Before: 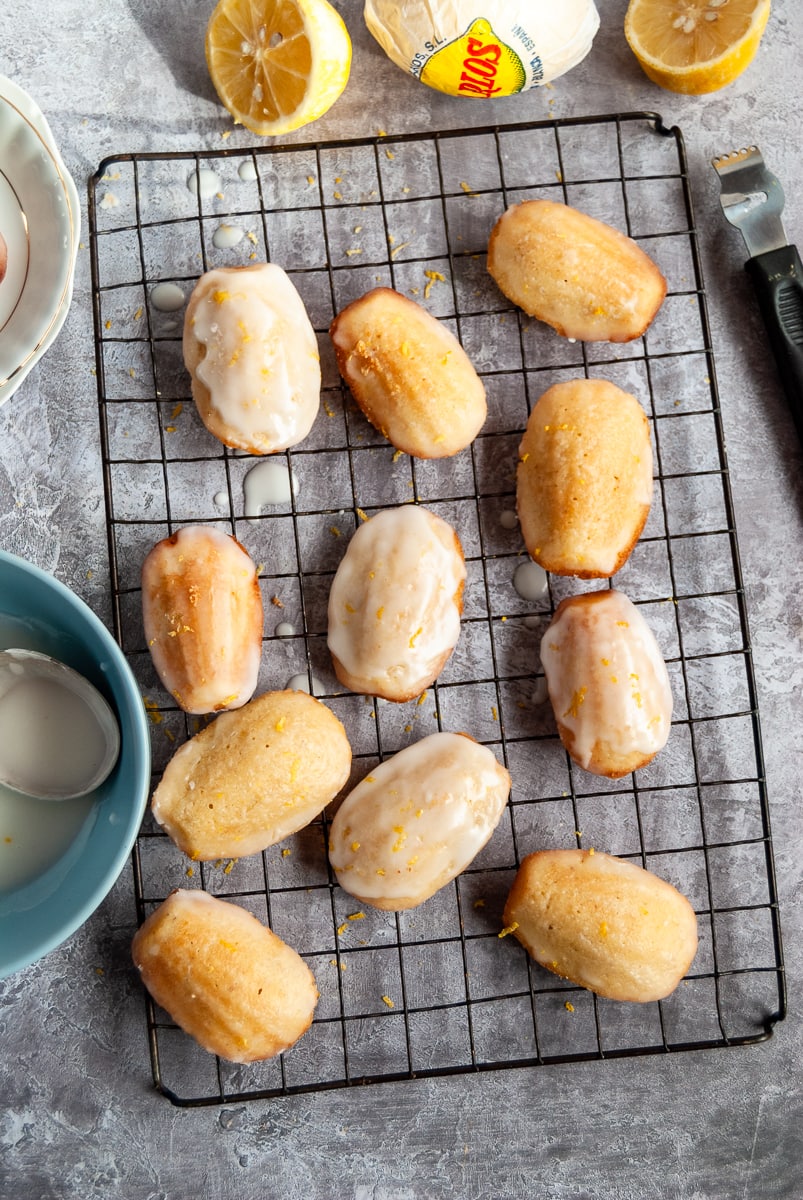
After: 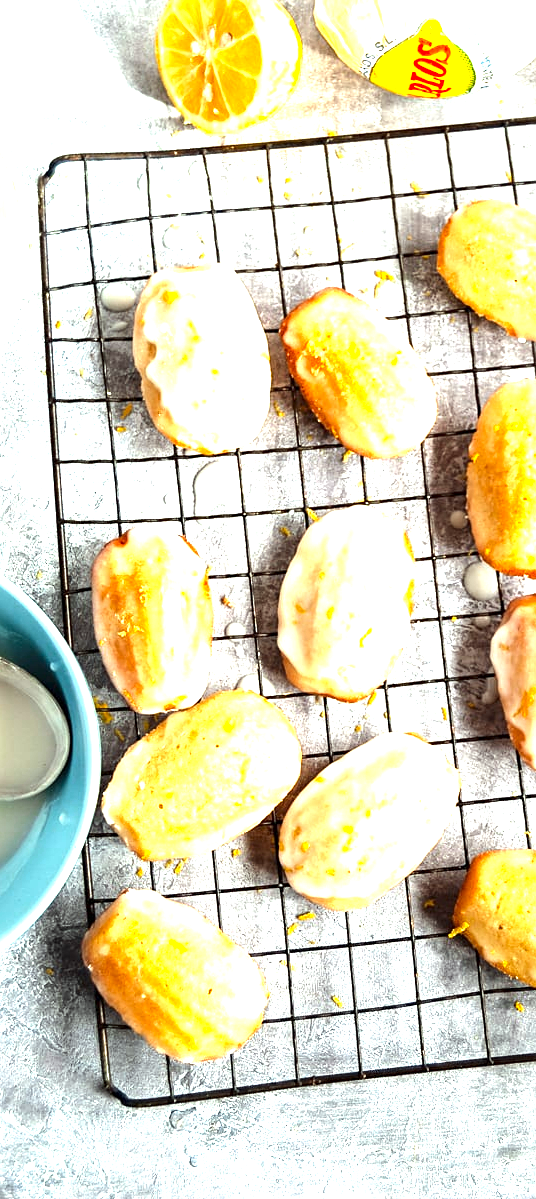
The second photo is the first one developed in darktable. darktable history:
crop and rotate: left 6.317%, right 26.855%
sharpen: amount 0.215
exposure: exposure 1.99 EV, compensate highlight preservation false
color correction: highlights a* -7.68, highlights b* 3.55
color zones: curves: ch0 [(0.203, 0.433) (0.607, 0.517) (0.697, 0.696) (0.705, 0.897)]
tone equalizer: -8 EV -0.435 EV, -7 EV -0.395 EV, -6 EV -0.331 EV, -5 EV -0.187 EV, -3 EV 0.251 EV, -2 EV 0.342 EV, -1 EV 0.392 EV, +0 EV 0.424 EV, edges refinement/feathering 500, mask exposure compensation -1.57 EV, preserve details no
